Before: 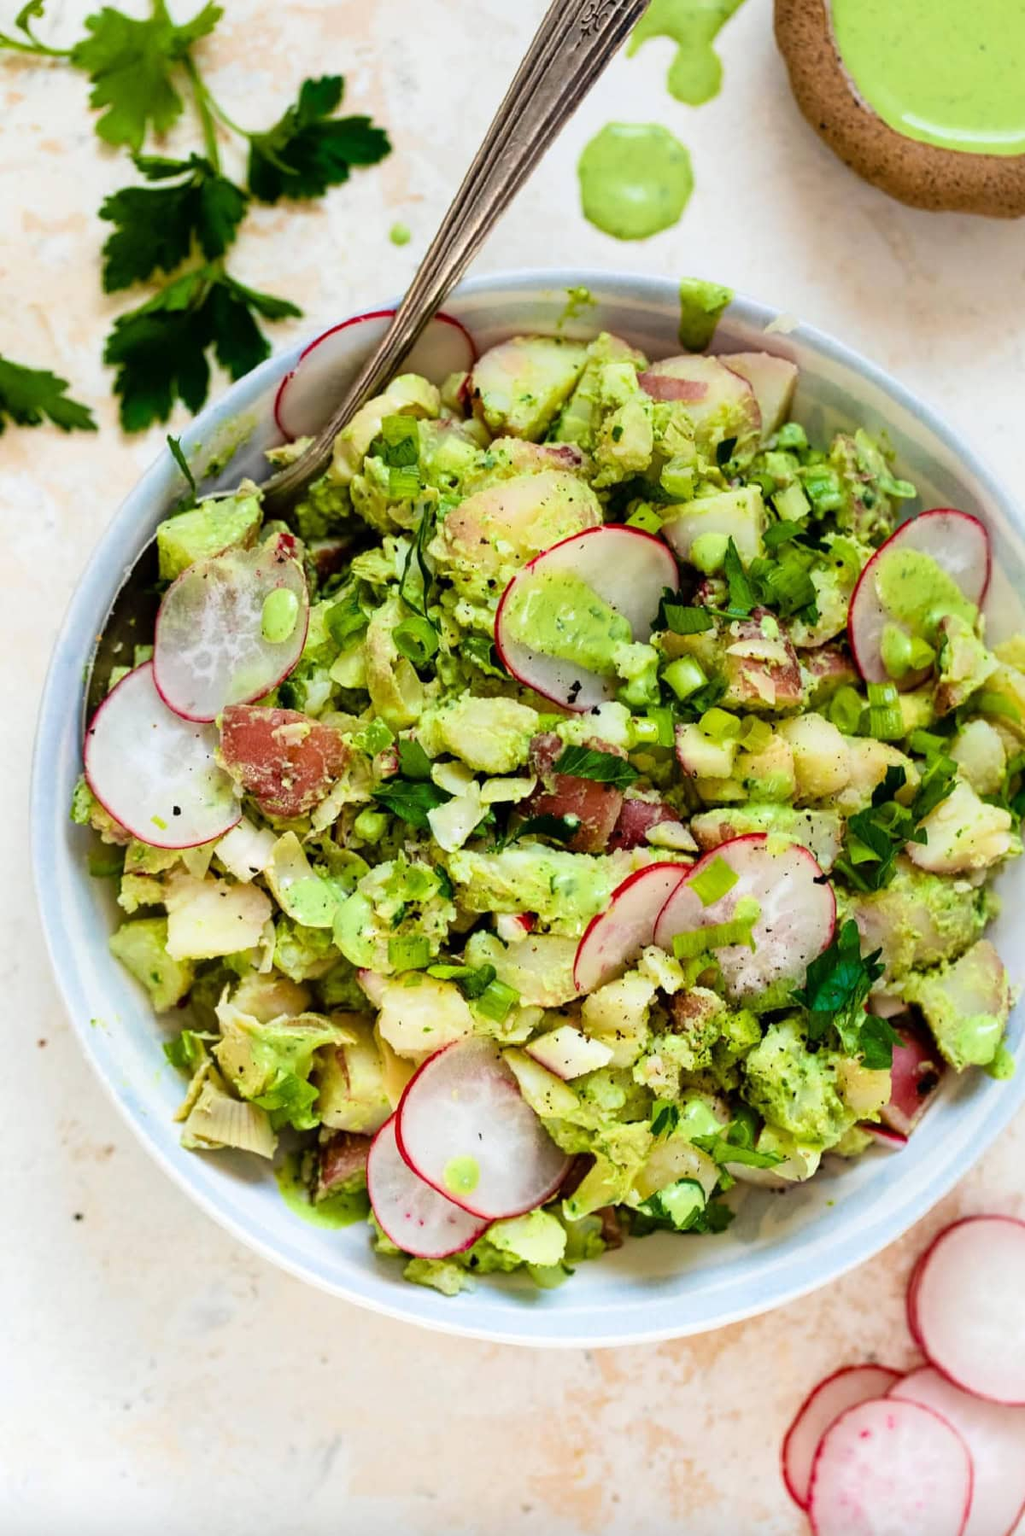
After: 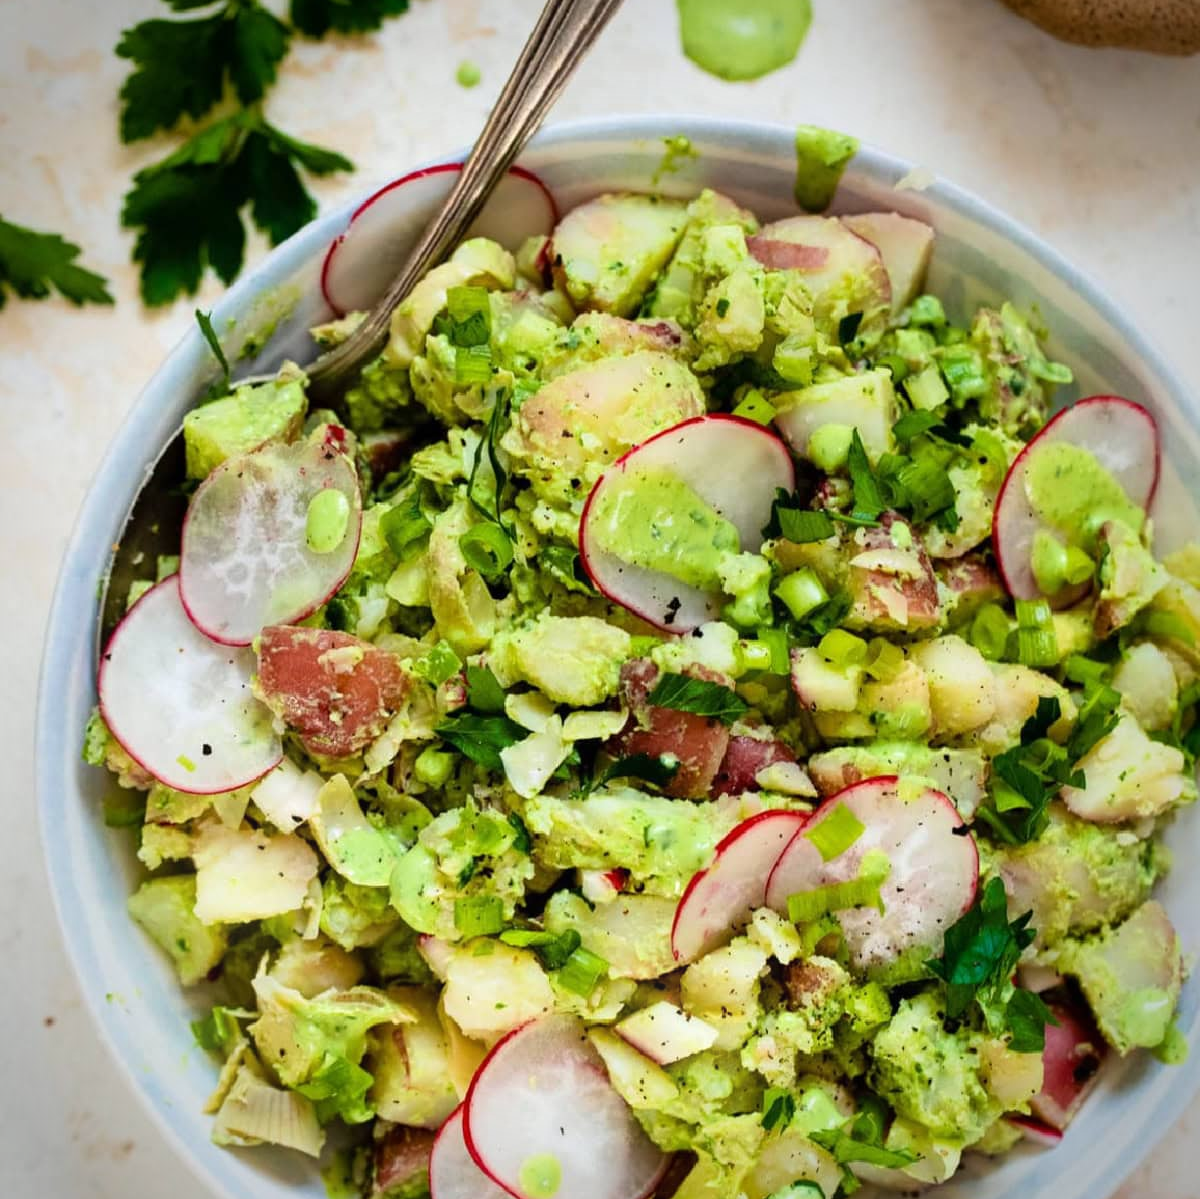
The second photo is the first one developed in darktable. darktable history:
bloom: size 9%, threshold 100%, strength 7%
vignetting: saturation 0, unbound false
crop: top 11.166%, bottom 22.168%
